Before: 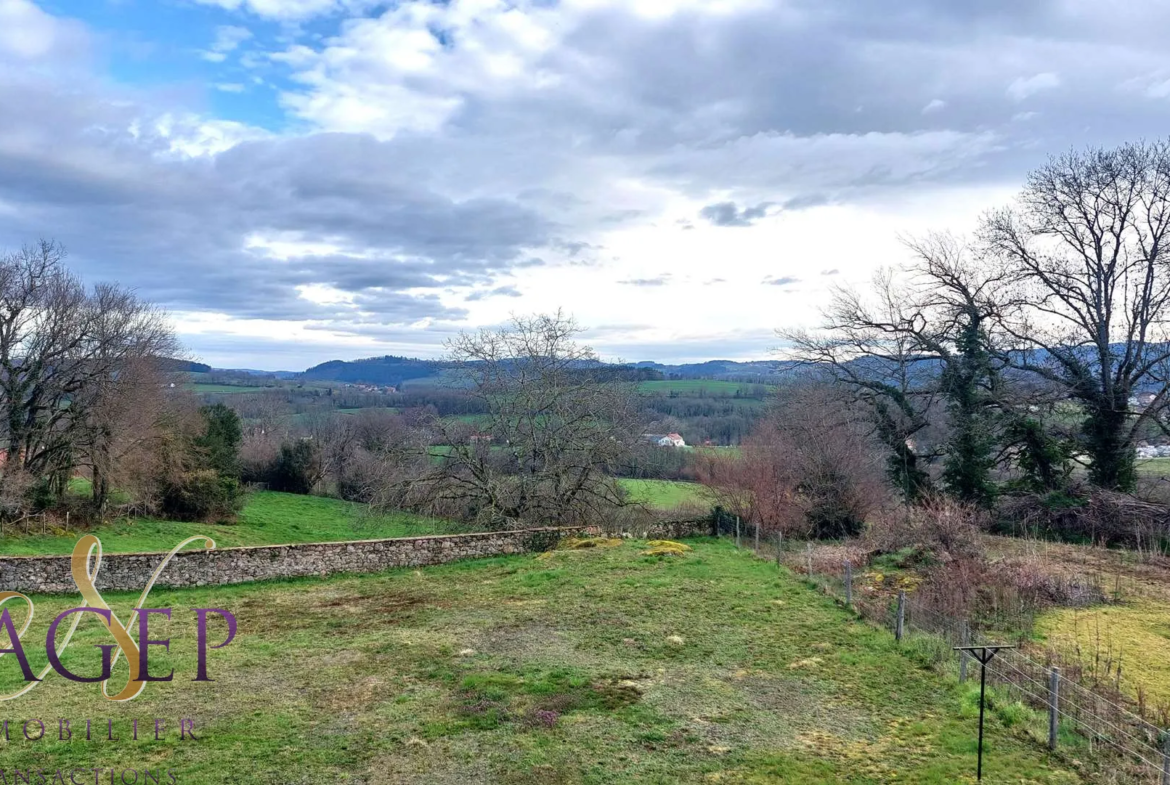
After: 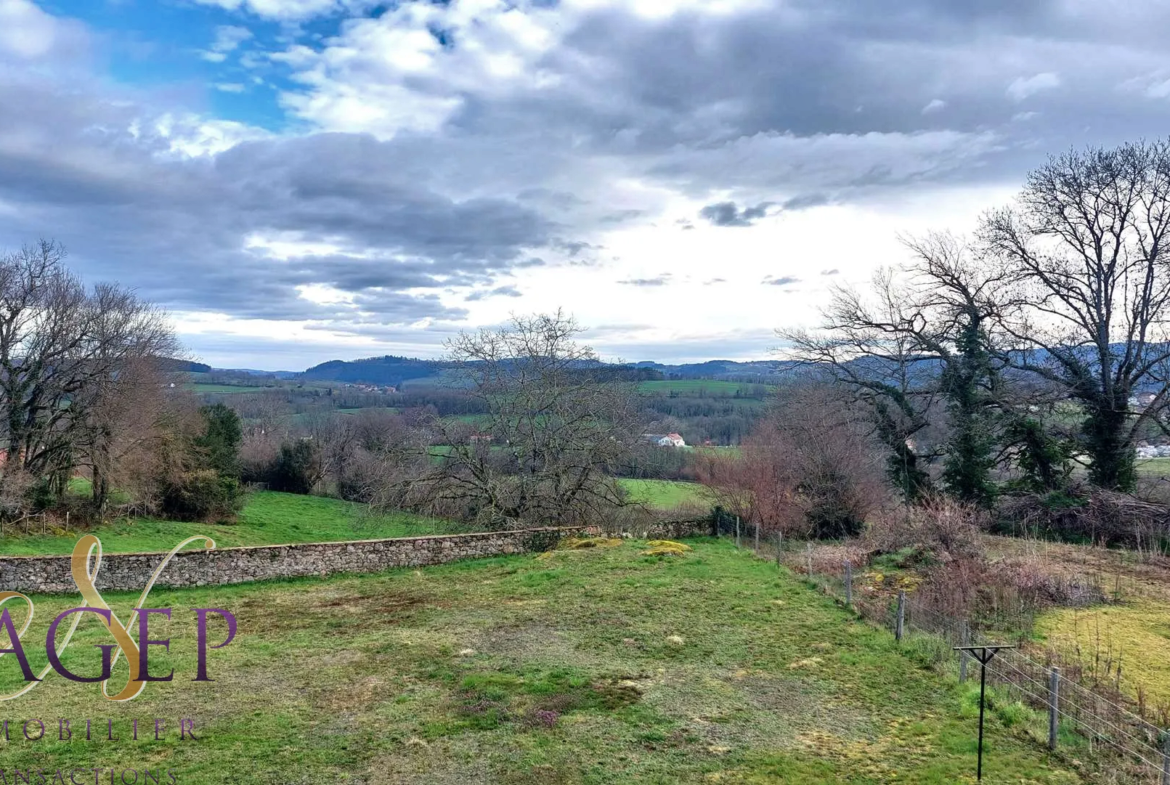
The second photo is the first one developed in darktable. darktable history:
shadows and highlights: shadows 60.86, soften with gaussian
